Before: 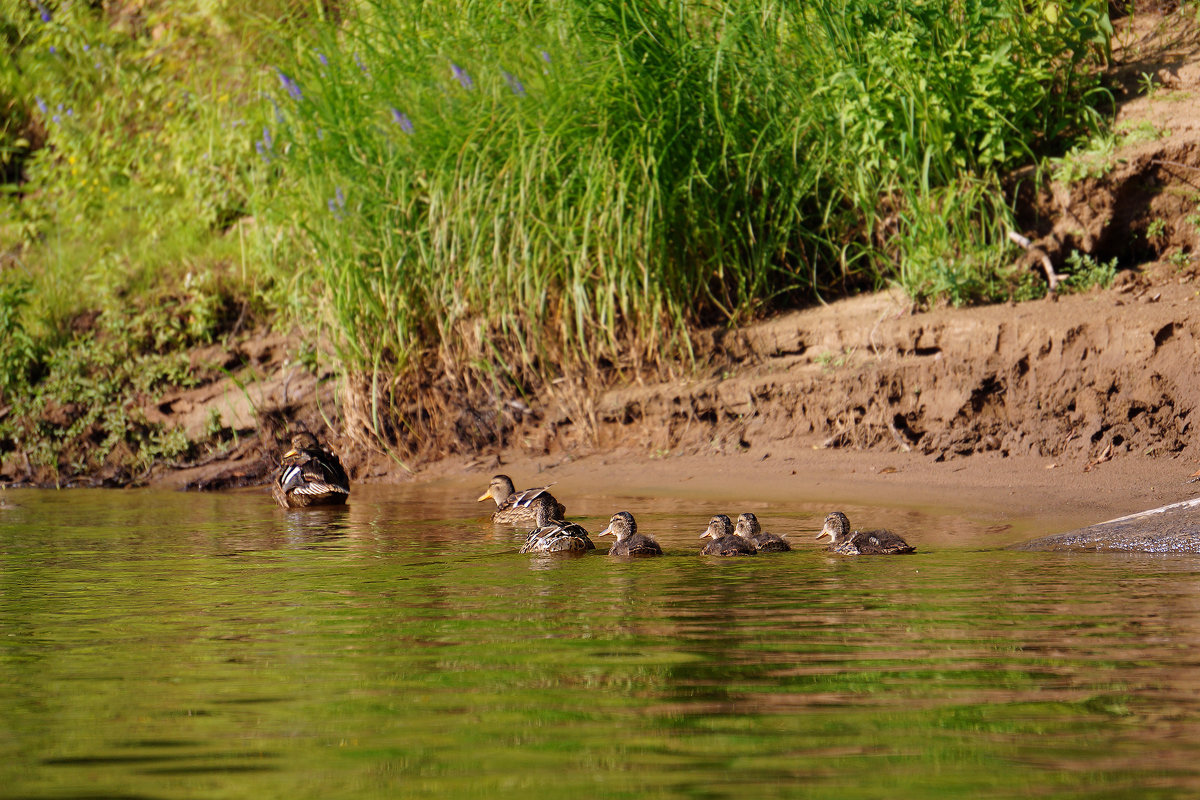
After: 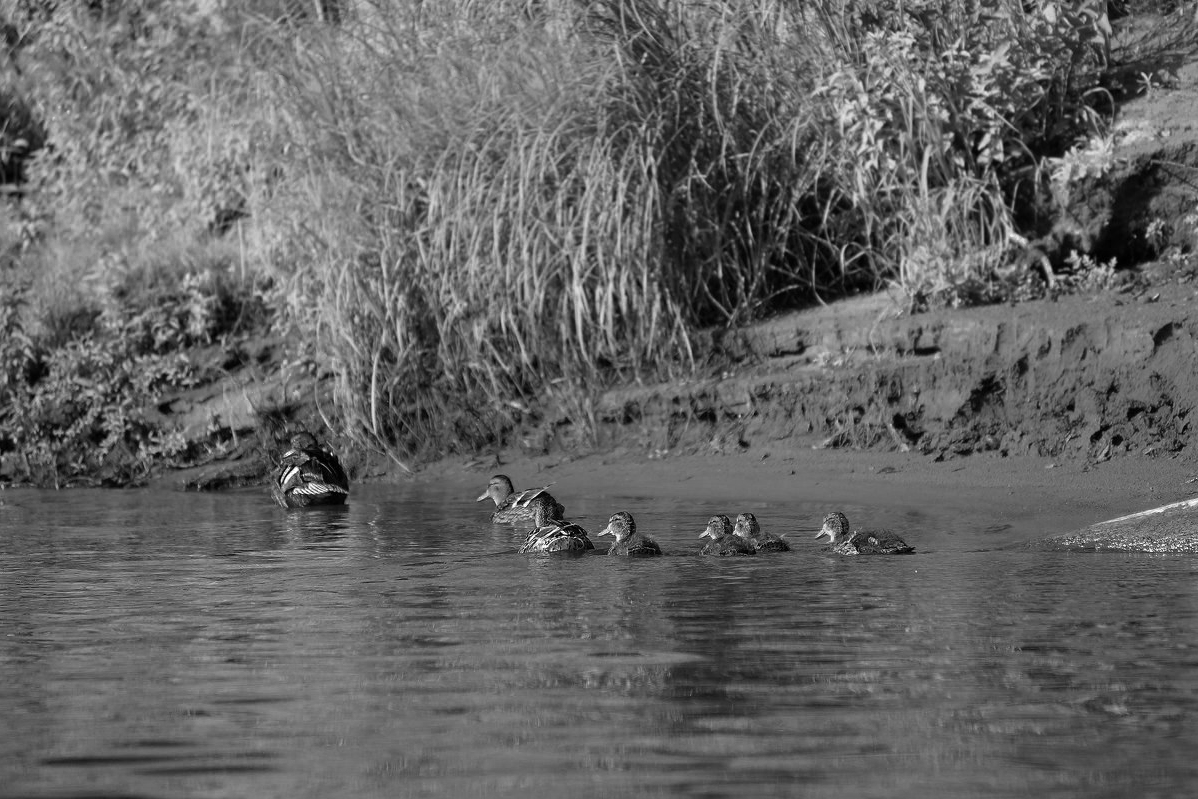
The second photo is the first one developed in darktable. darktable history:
color zones: curves: ch0 [(0.002, 0.589) (0.107, 0.484) (0.146, 0.249) (0.217, 0.352) (0.309, 0.525) (0.39, 0.404) (0.455, 0.169) (0.597, 0.055) (0.724, 0.212) (0.775, 0.691) (0.869, 0.571) (1, 0.587)]; ch1 [(0, 0) (0.143, 0) (0.286, 0) (0.429, 0) (0.571, 0) (0.714, 0) (0.857, 0)]
crop: left 0.145%
